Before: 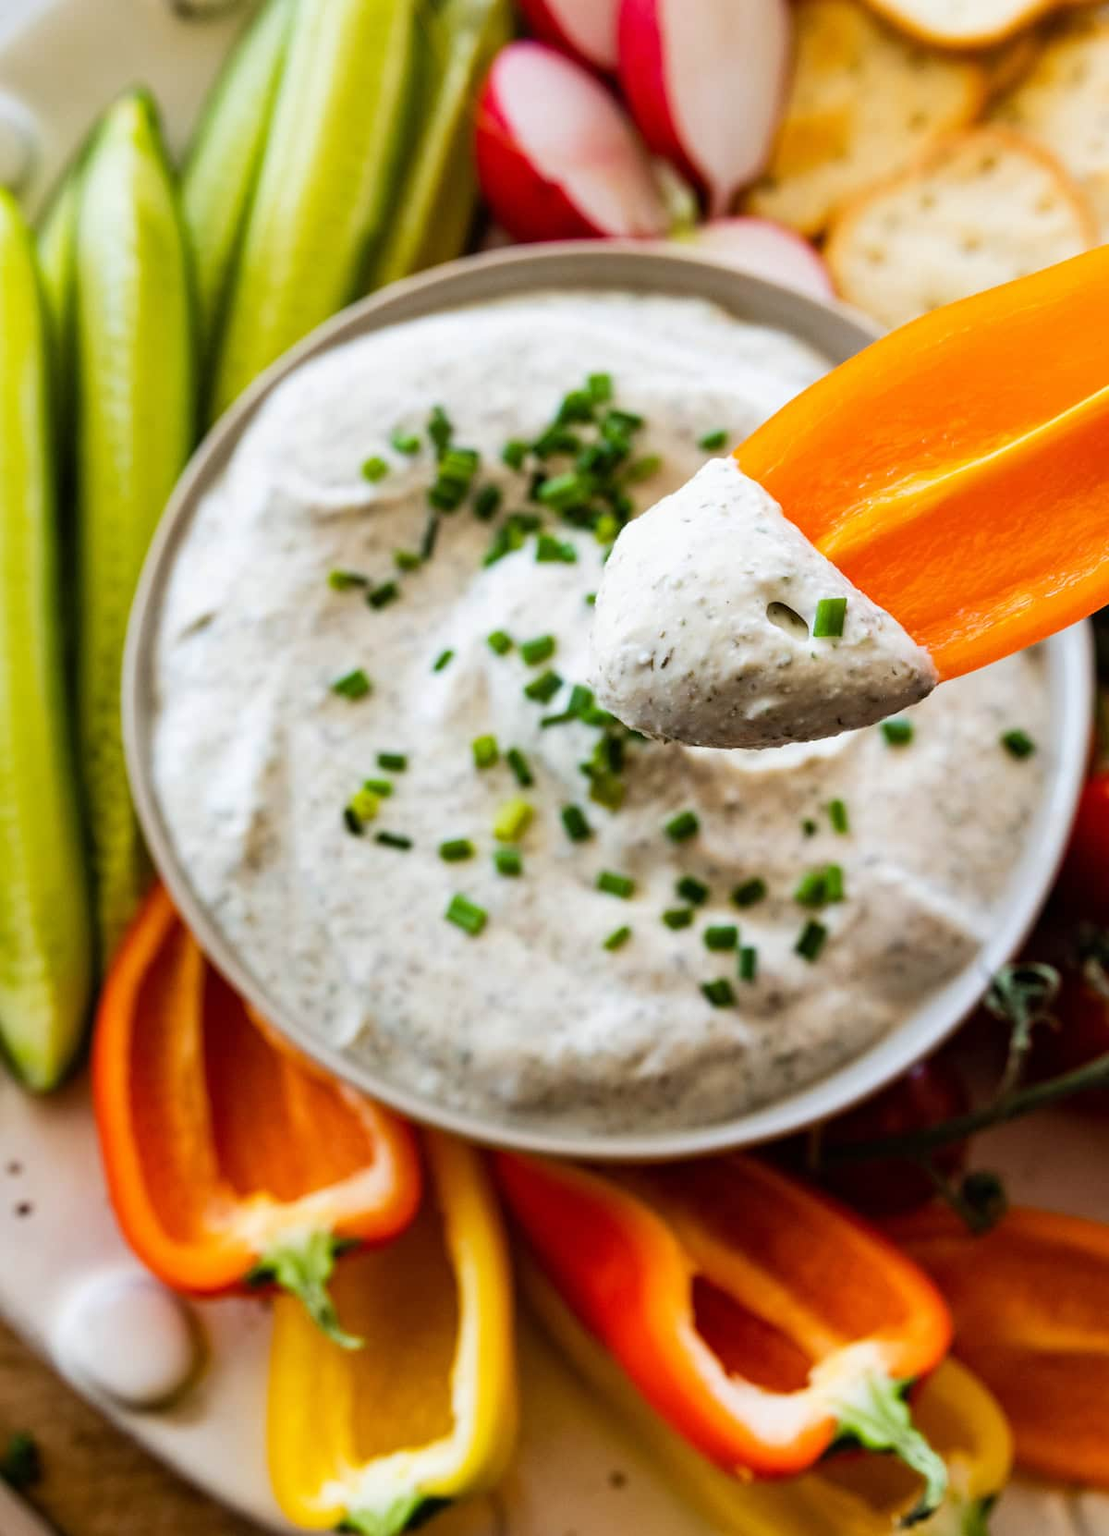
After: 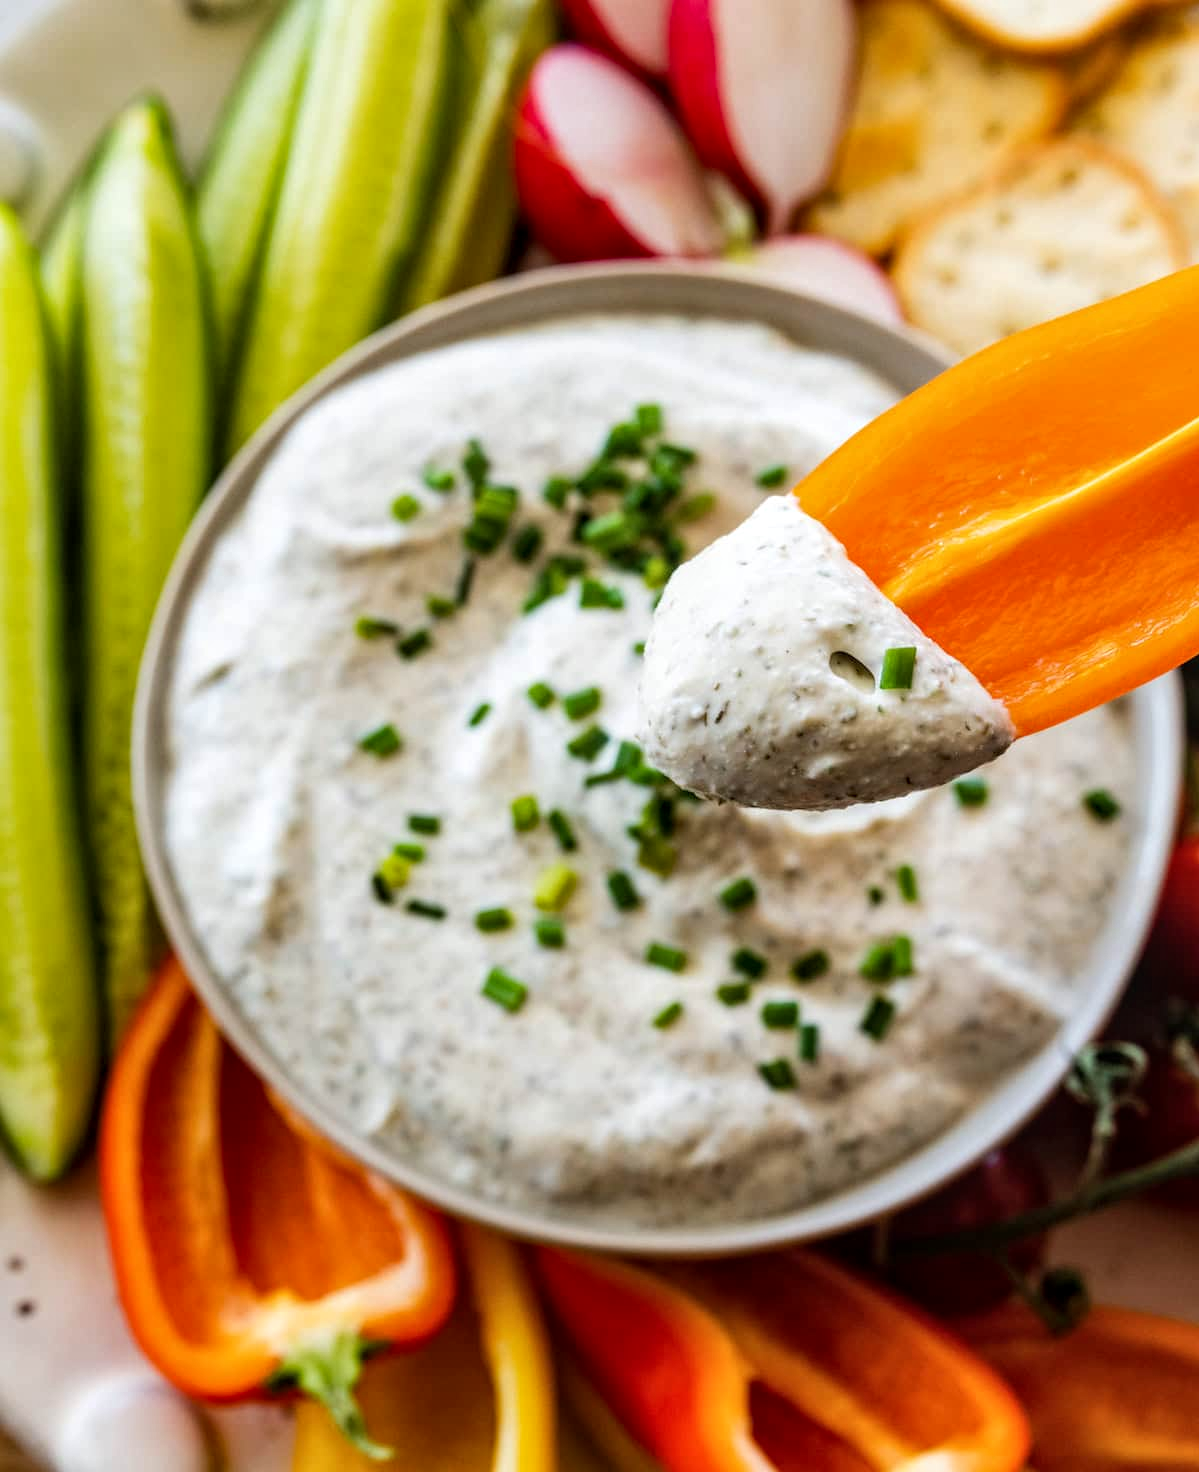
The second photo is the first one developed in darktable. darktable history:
crop and rotate: top 0%, bottom 11.379%
local contrast: on, module defaults
